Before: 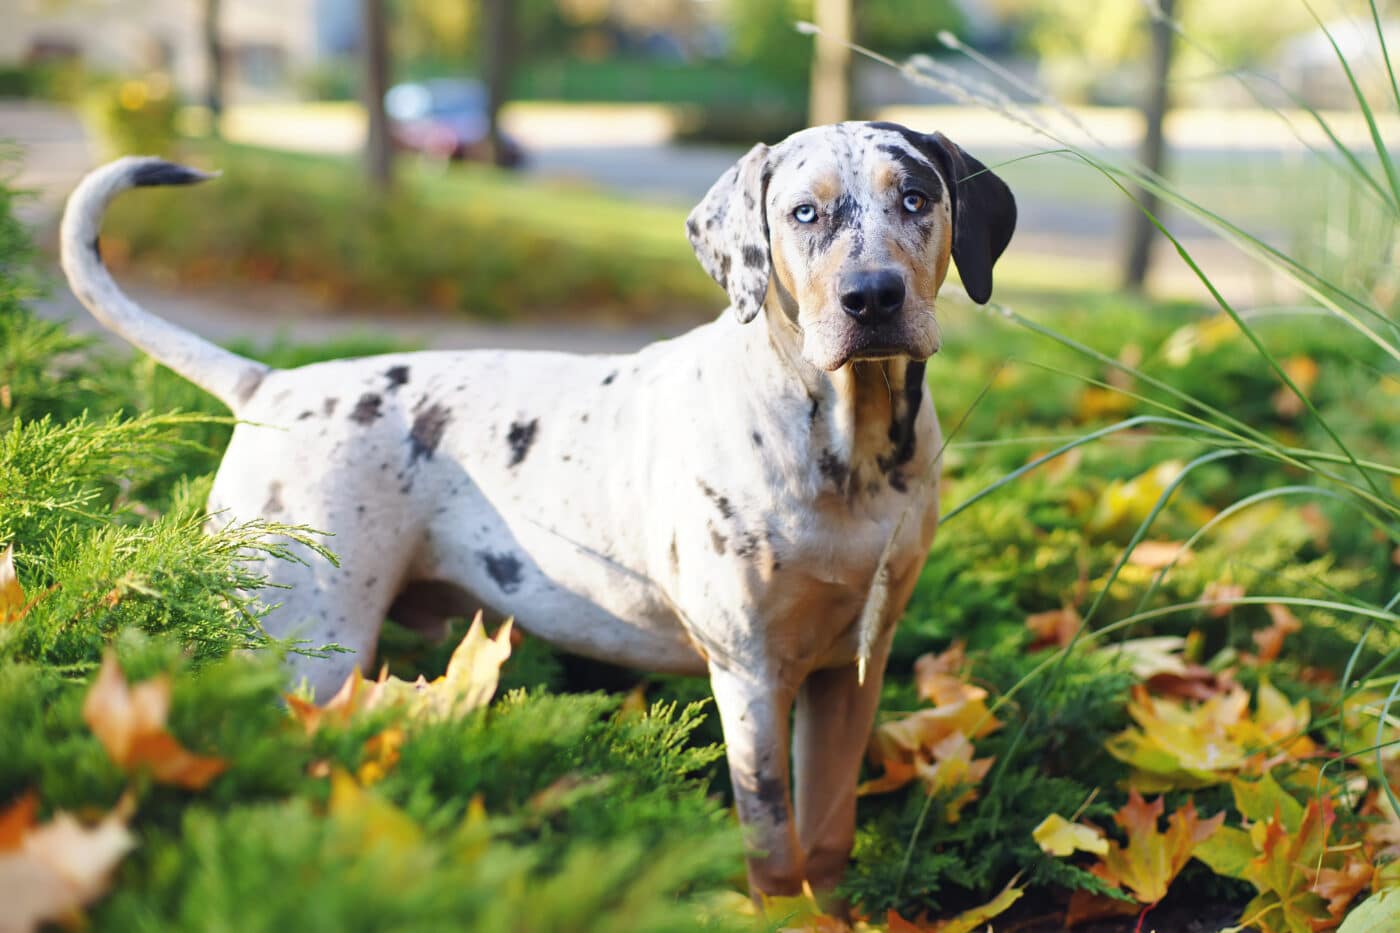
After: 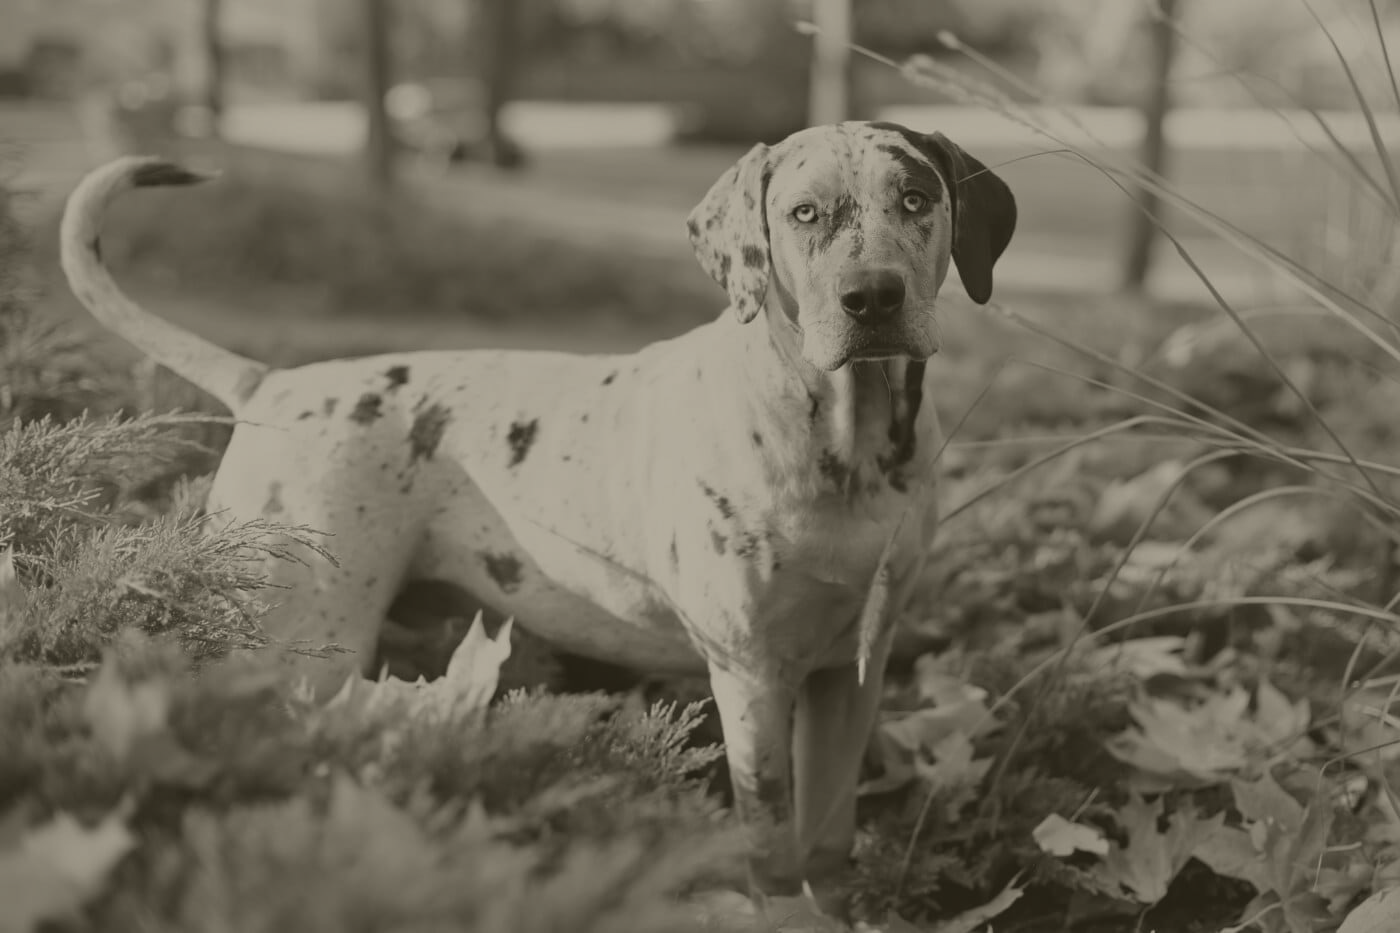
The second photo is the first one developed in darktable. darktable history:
colorize: hue 41.44°, saturation 22%, source mix 60%, lightness 10.61%
color correction: saturation 2.15
